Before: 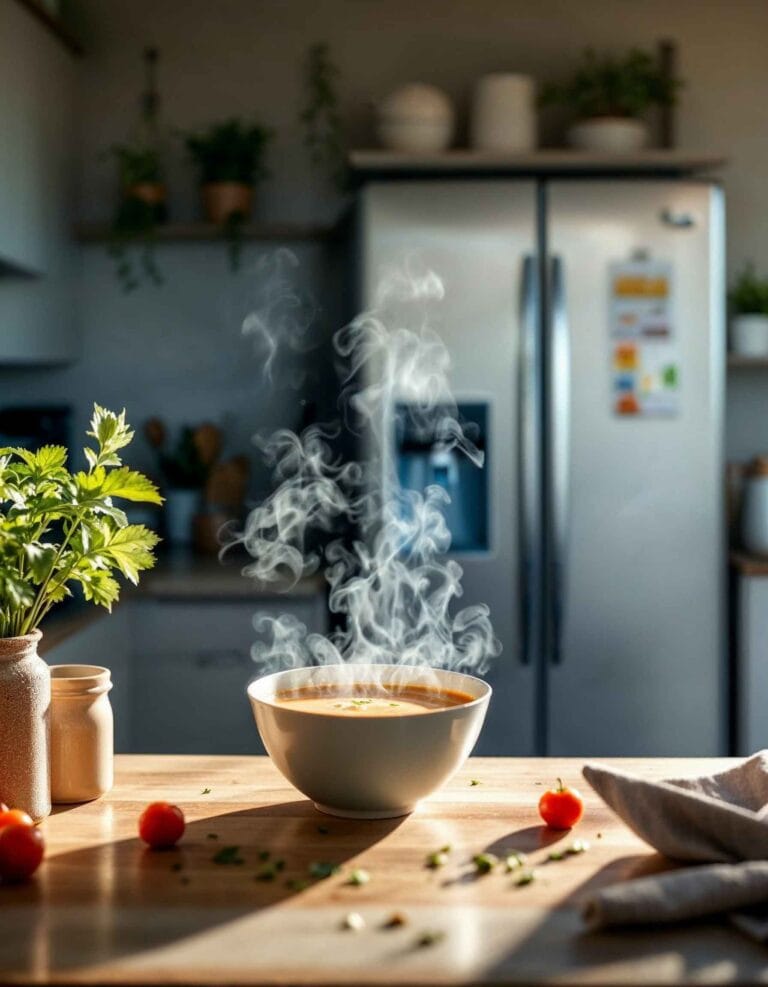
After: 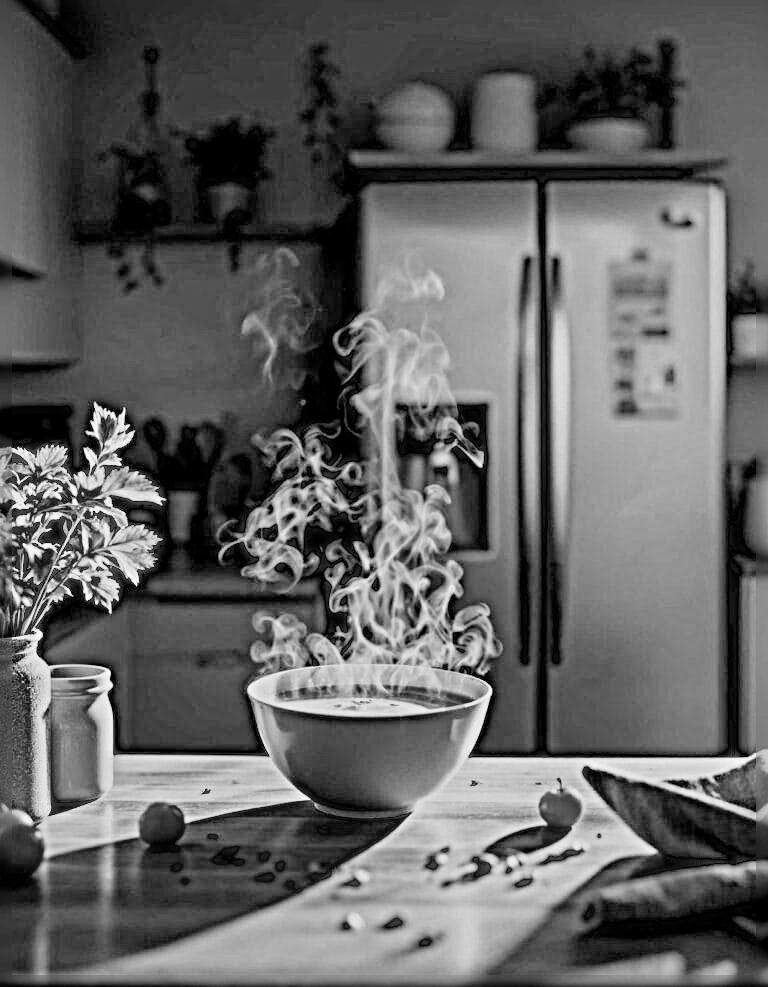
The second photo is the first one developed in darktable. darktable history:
sharpen: radius 6.3, amount 1.8, threshold 0
white balance: emerald 1
monochrome: on, module defaults
filmic rgb: black relative exposure -8.79 EV, white relative exposure 4.98 EV, threshold 3 EV, target black luminance 0%, hardness 3.77, latitude 66.33%, contrast 0.822, shadows ↔ highlights balance 20%, color science v5 (2021), contrast in shadows safe, contrast in highlights safe, enable highlight reconstruction true
exposure: black level correction 0.001, exposure 0.191 EV, compensate highlight preservation false
